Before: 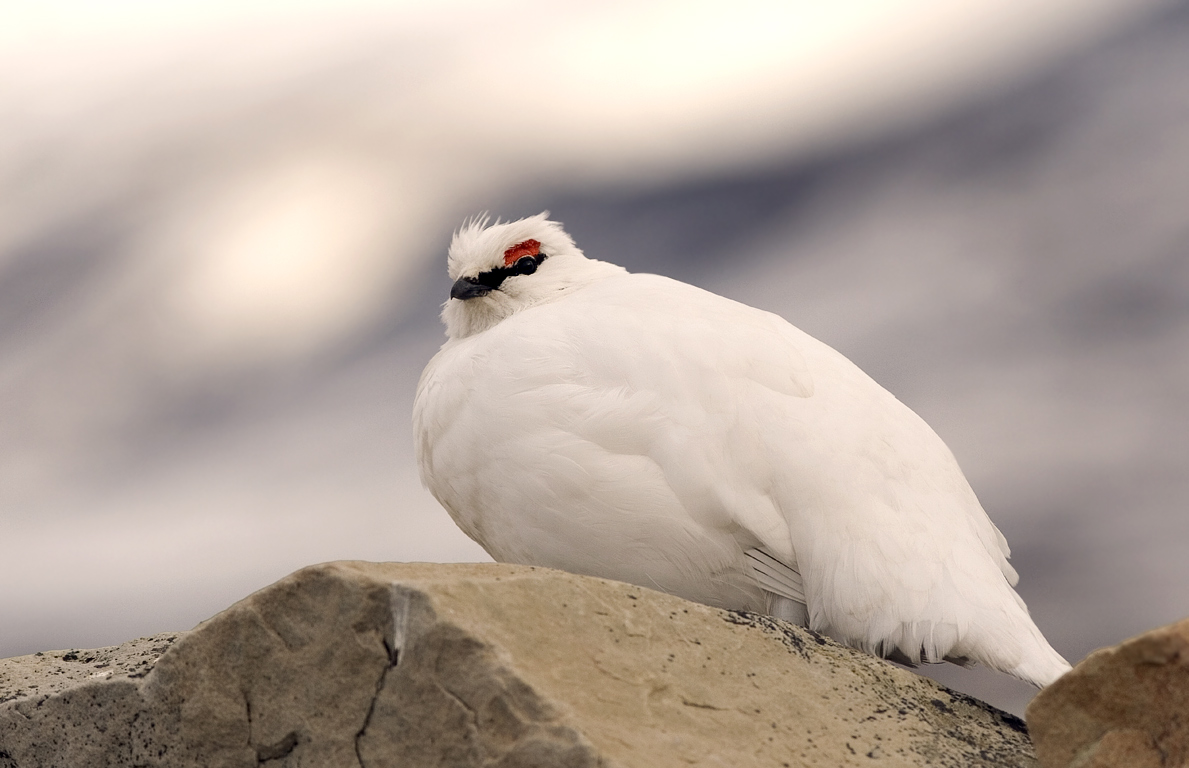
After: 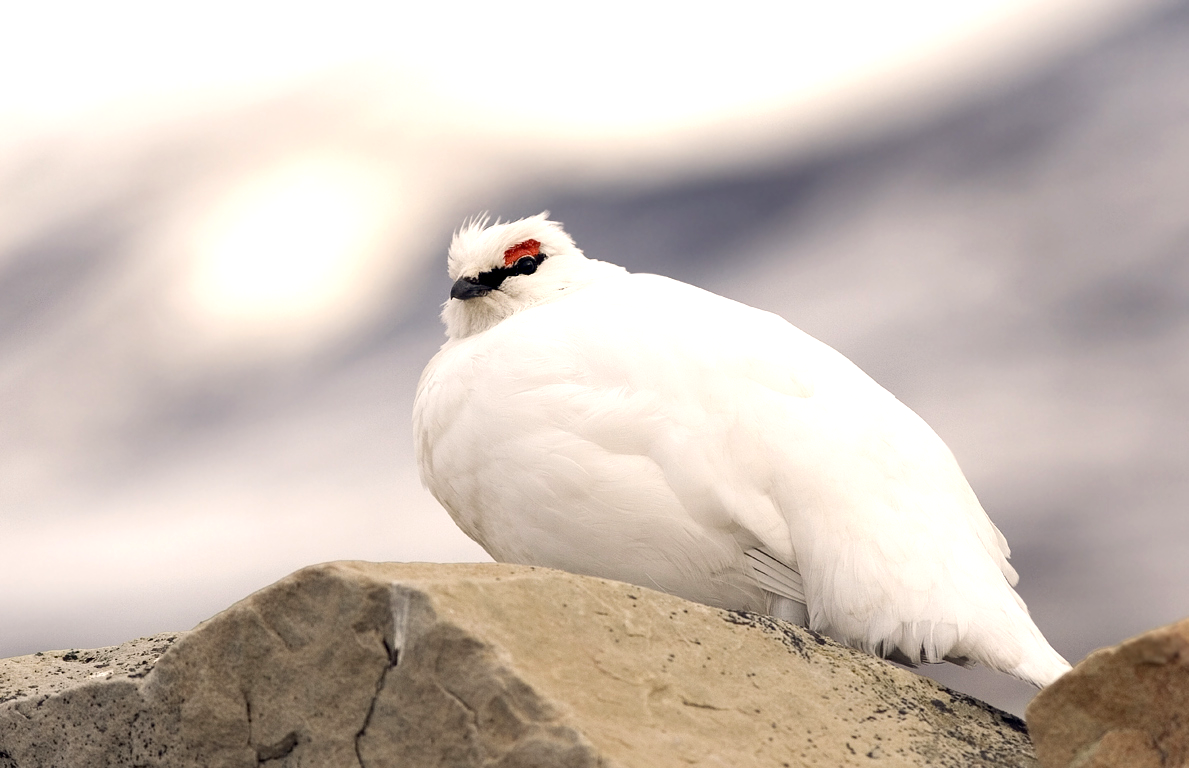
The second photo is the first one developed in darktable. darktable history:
exposure: exposure 0.55 EV, compensate highlight preservation false
